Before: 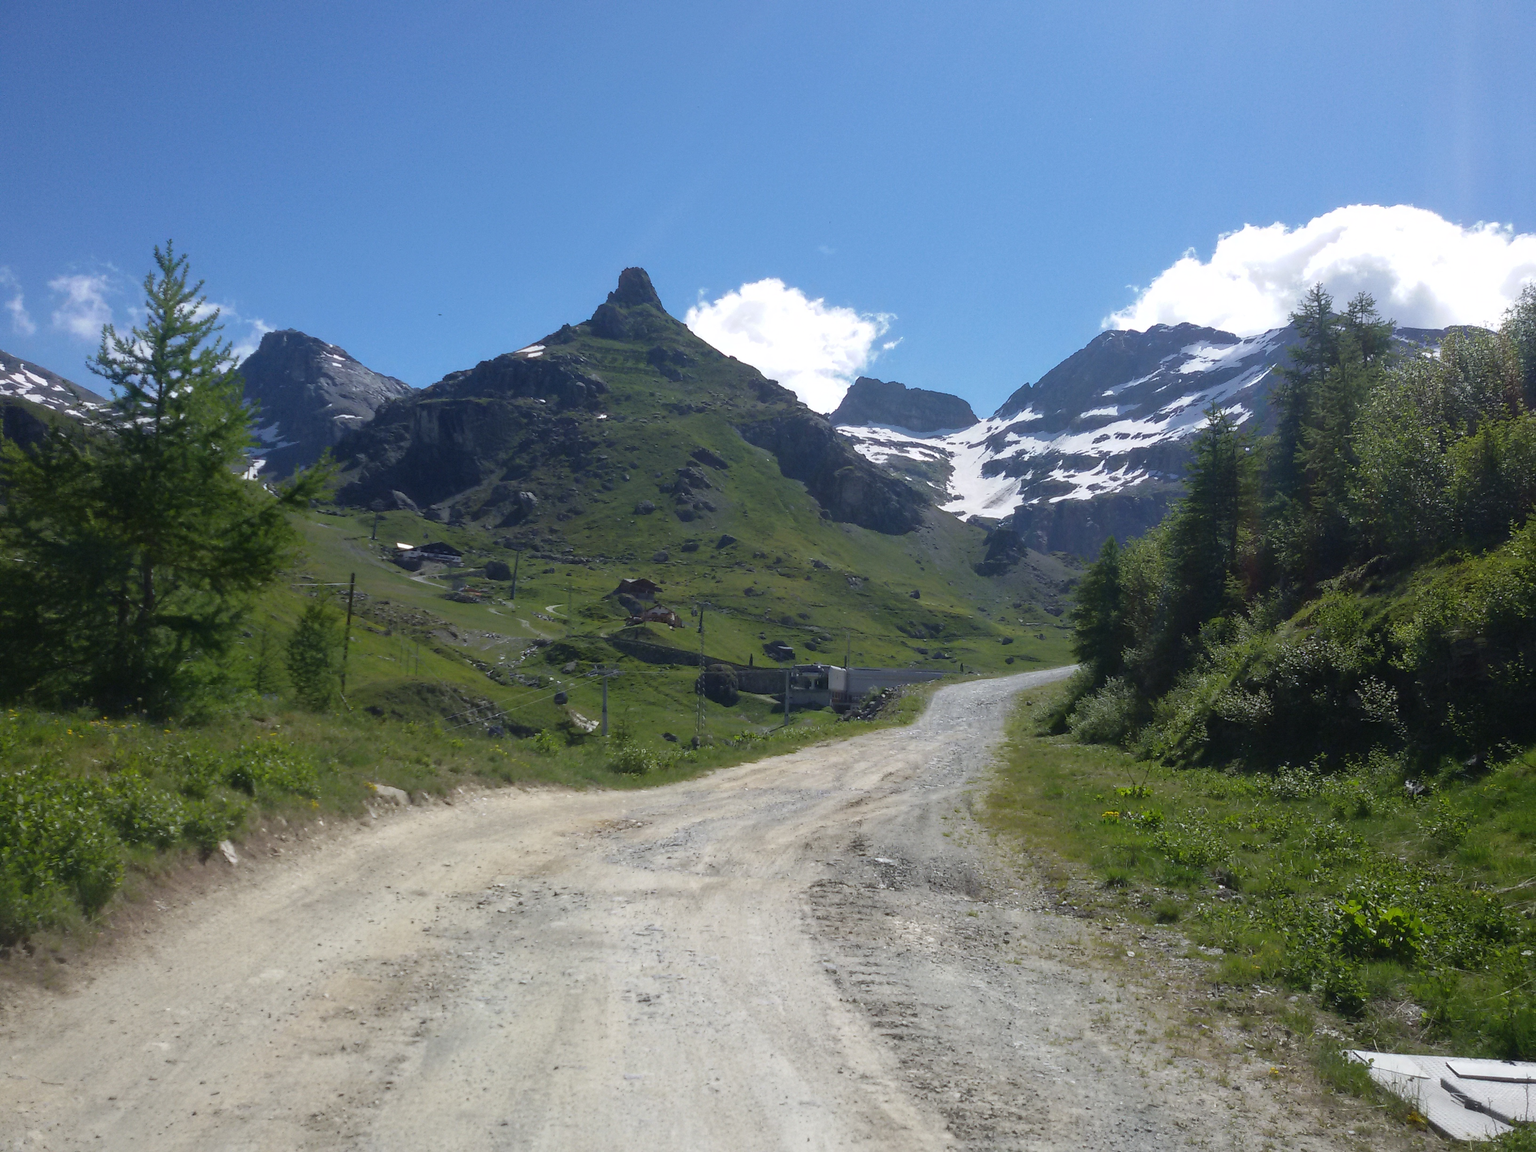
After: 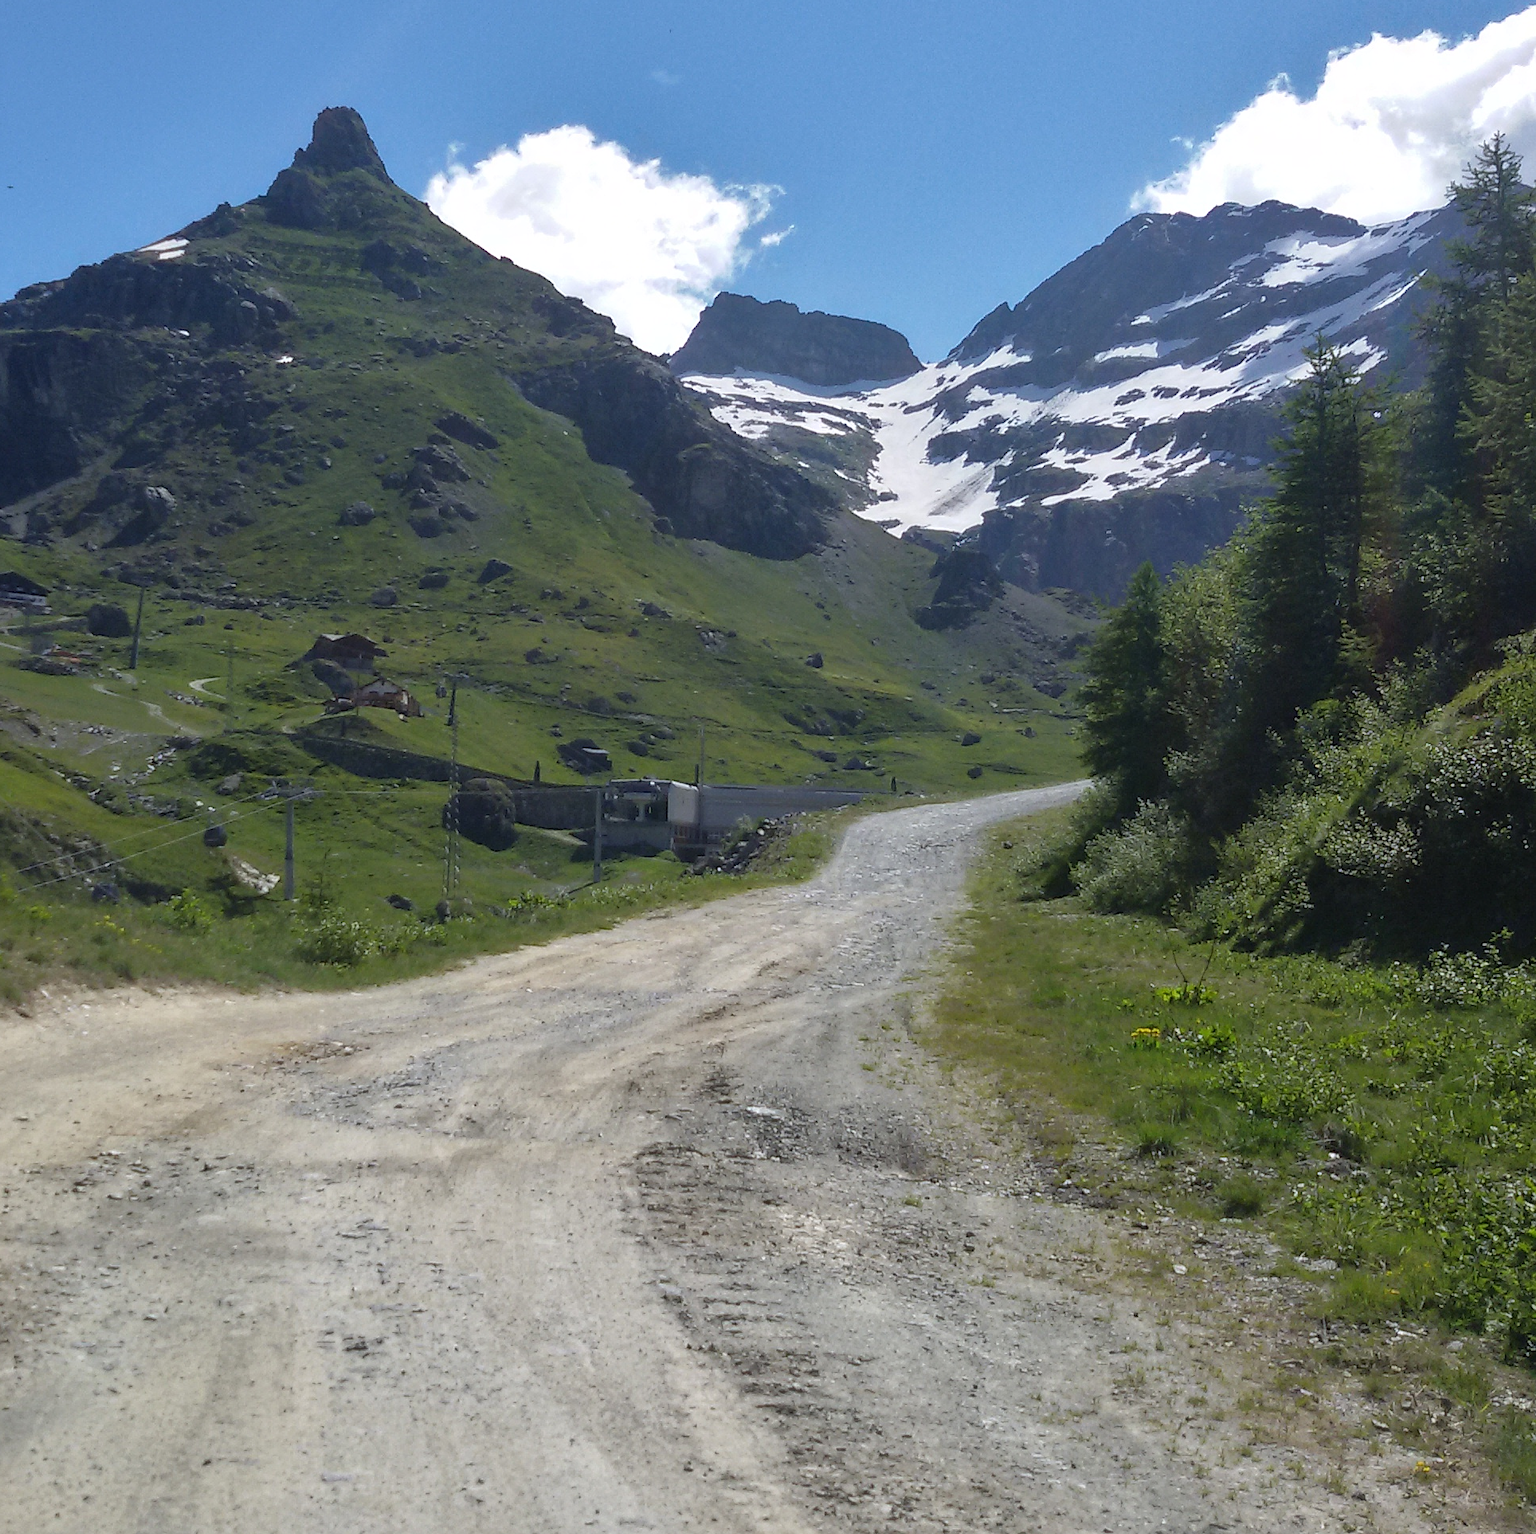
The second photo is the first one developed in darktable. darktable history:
crop and rotate: left 28.256%, top 17.734%, right 12.656%, bottom 3.573%
shadows and highlights: shadows 25, highlights -48, soften with gaussian
sharpen: amount 0.2
